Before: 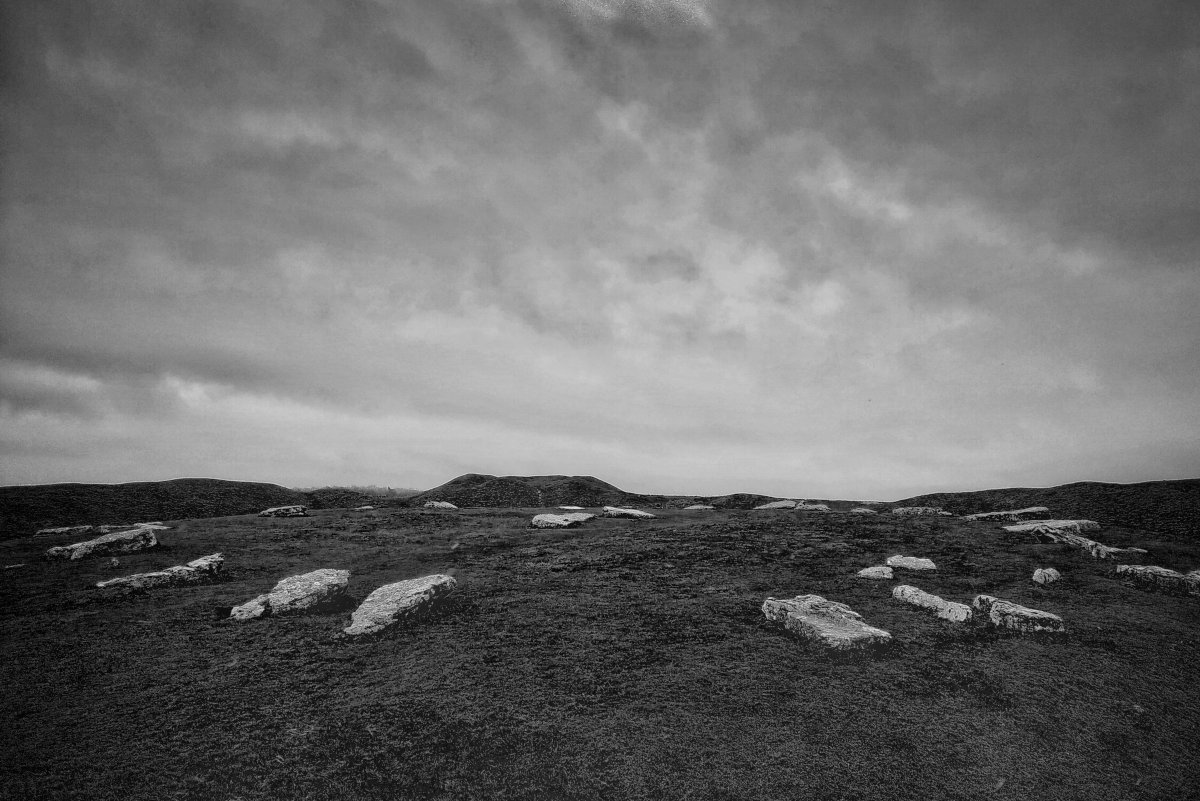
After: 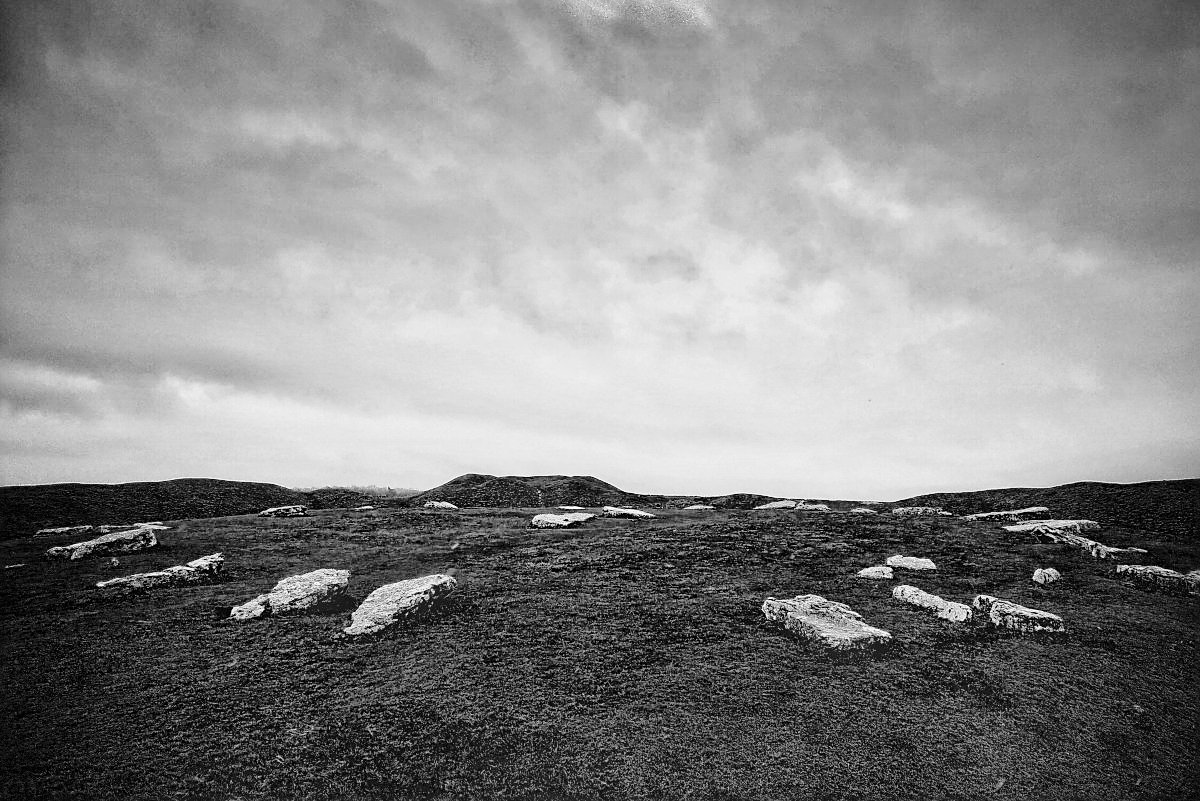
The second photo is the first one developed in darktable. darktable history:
sharpen: radius 1.967
base curve: curves: ch0 [(0, 0) (0.028, 0.03) (0.121, 0.232) (0.46, 0.748) (0.859, 0.968) (1, 1)], preserve colors none
vignetting: fall-off start 97.23%, saturation -0.024, center (-0.033, -0.042), width/height ratio 1.179, unbound false
